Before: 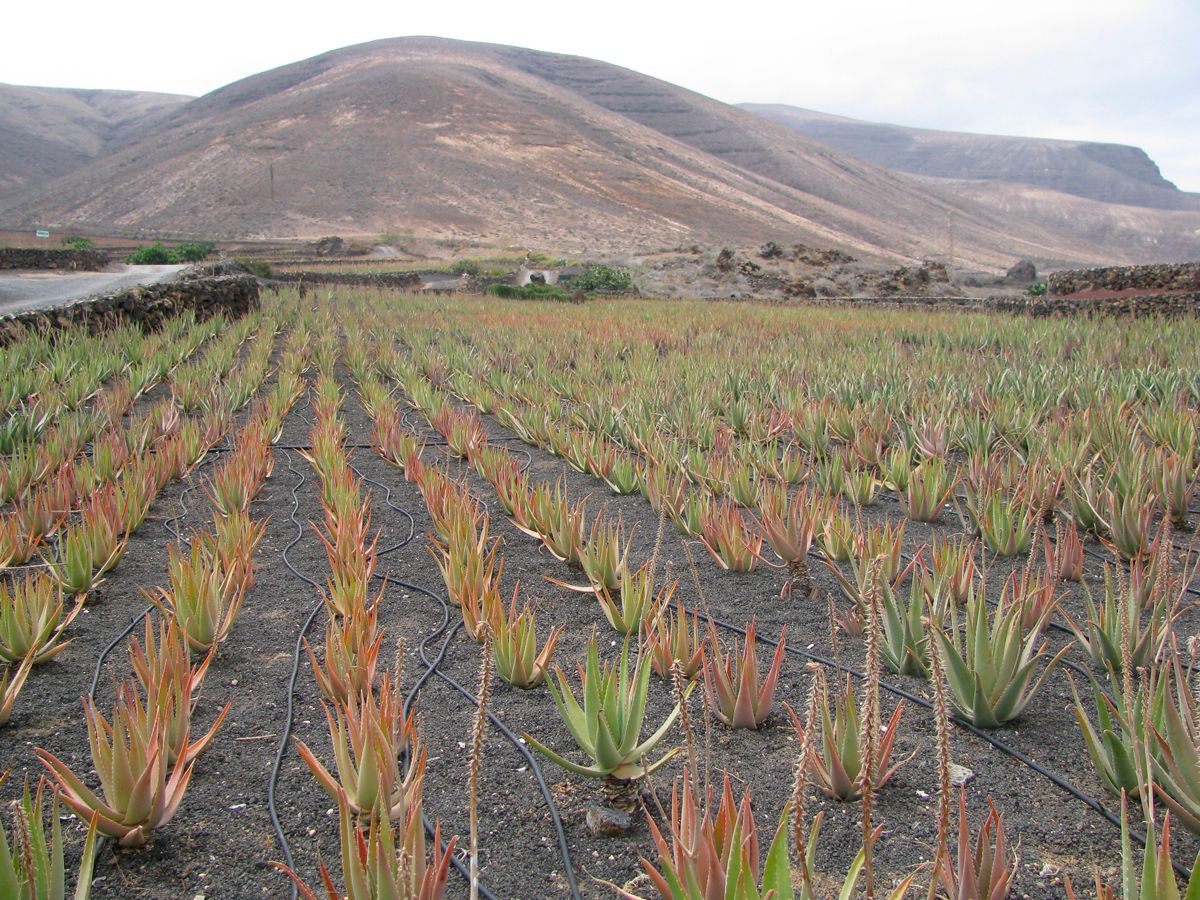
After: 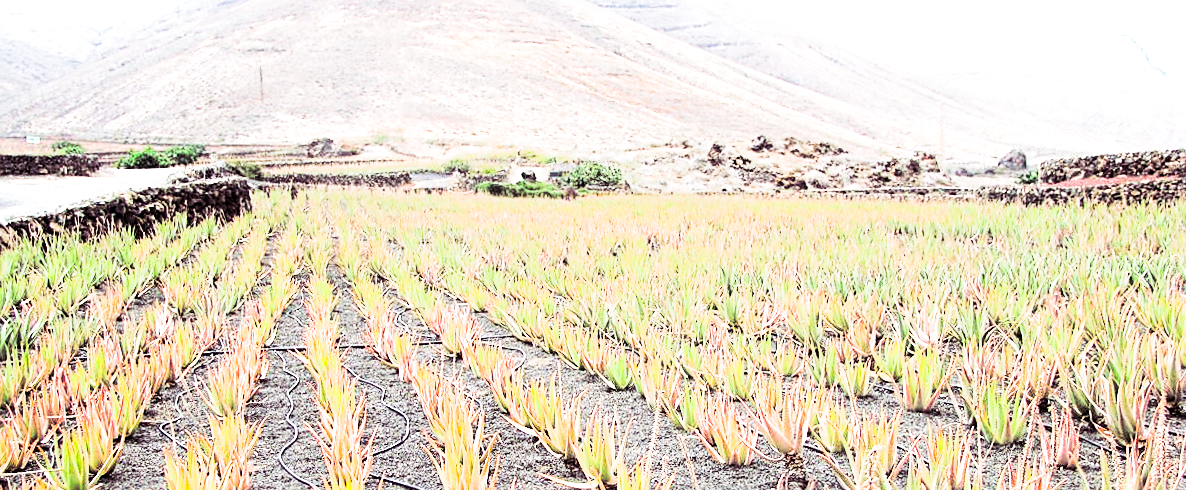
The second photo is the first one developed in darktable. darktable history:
crop and rotate: top 10.605%, bottom 33.274%
local contrast: highlights 99%, shadows 86%, detail 160%, midtone range 0.2
split-toning: shadows › hue 316.8°, shadows › saturation 0.47, highlights › hue 201.6°, highlights › saturation 0, balance -41.97, compress 28.01%
sharpen: on, module defaults
contrast brightness saturation: contrast 0.22, brightness -0.19, saturation 0.24
exposure: exposure 0.648 EV, compensate highlight preservation false
rotate and perspective: rotation -1°, crop left 0.011, crop right 0.989, crop top 0.025, crop bottom 0.975
rgb curve: curves: ch0 [(0, 0) (0.21, 0.15) (0.24, 0.21) (0.5, 0.75) (0.75, 0.96) (0.89, 0.99) (1, 1)]; ch1 [(0, 0.02) (0.21, 0.13) (0.25, 0.2) (0.5, 0.67) (0.75, 0.9) (0.89, 0.97) (1, 1)]; ch2 [(0, 0.02) (0.21, 0.13) (0.25, 0.2) (0.5, 0.67) (0.75, 0.9) (0.89, 0.97) (1, 1)], compensate middle gray true
